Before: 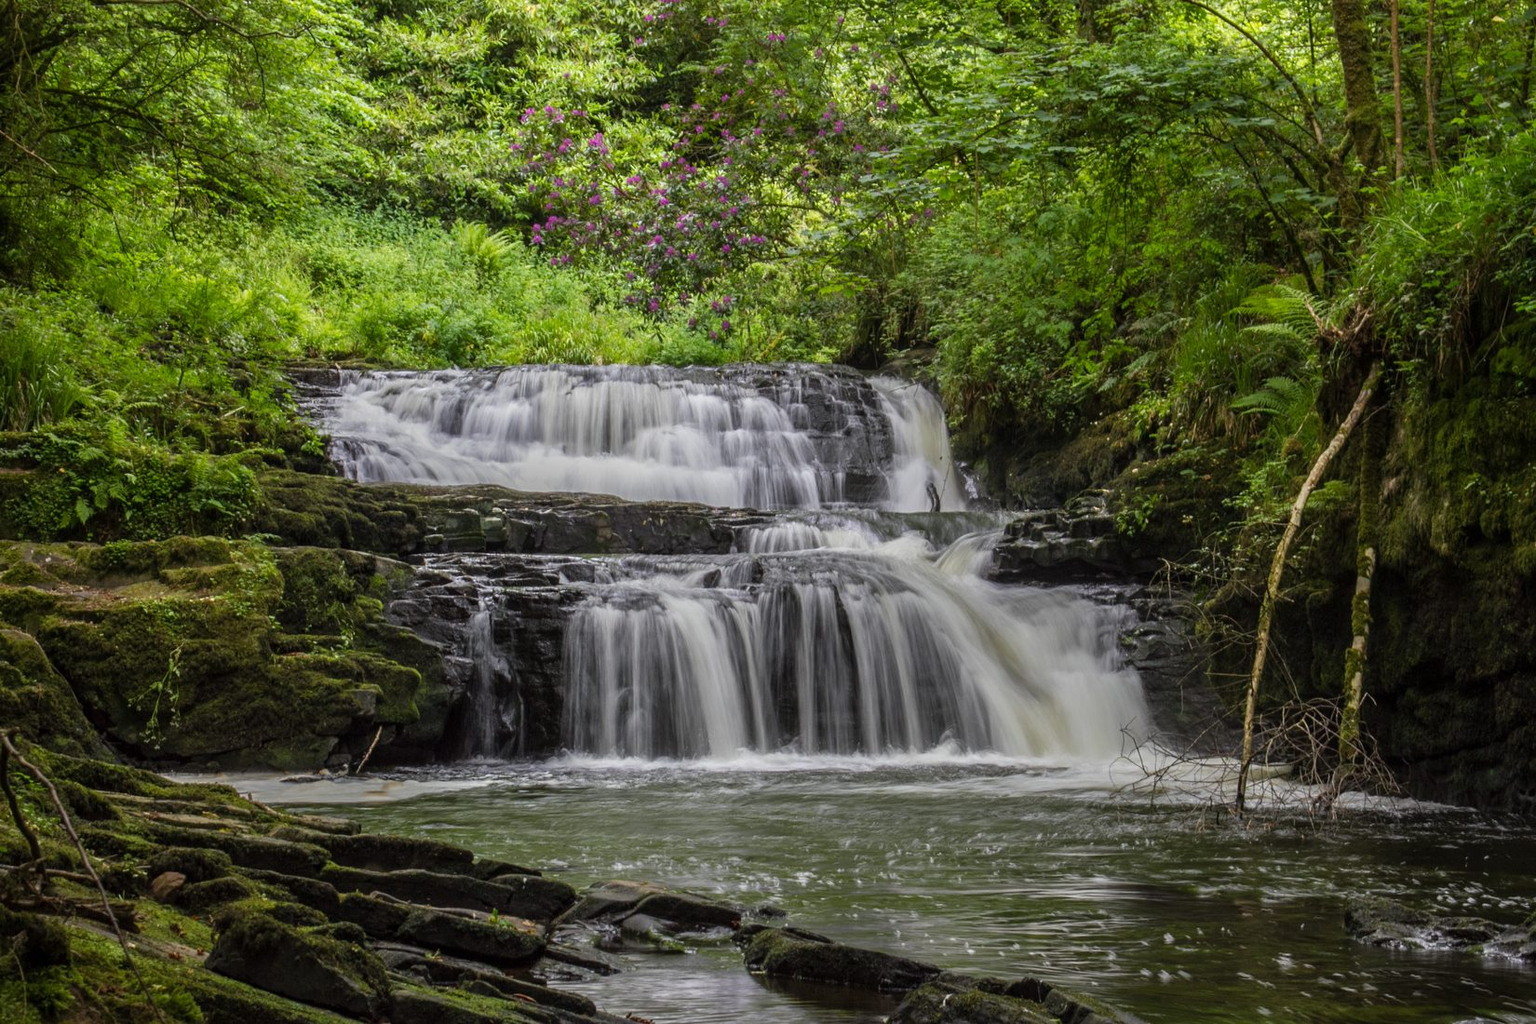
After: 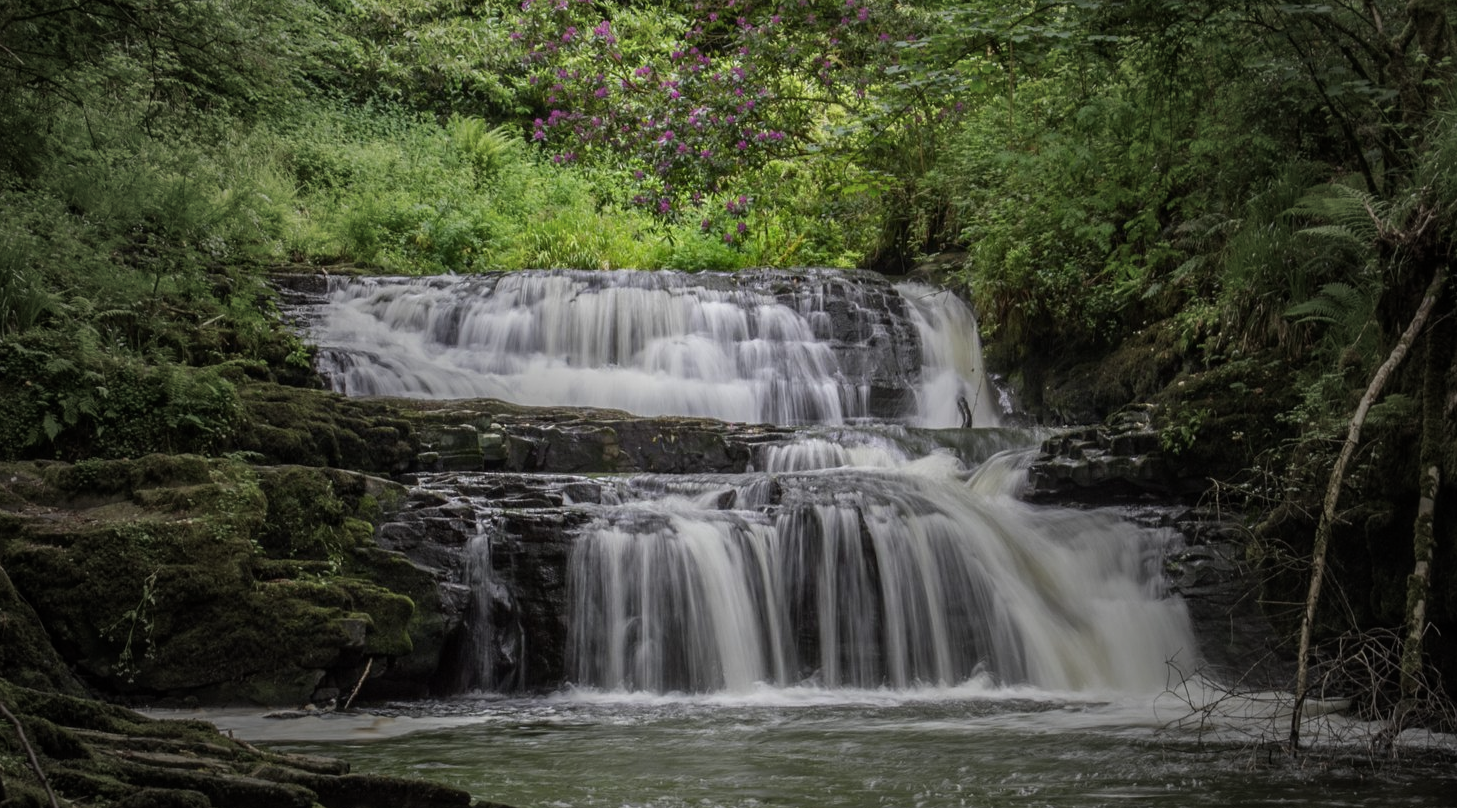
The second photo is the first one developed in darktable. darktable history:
crop and rotate: left 2.348%, top 11.092%, right 9.319%, bottom 15.442%
vignetting: fall-off start 16.3%, fall-off radius 100.9%, brightness -0.575, width/height ratio 0.716
